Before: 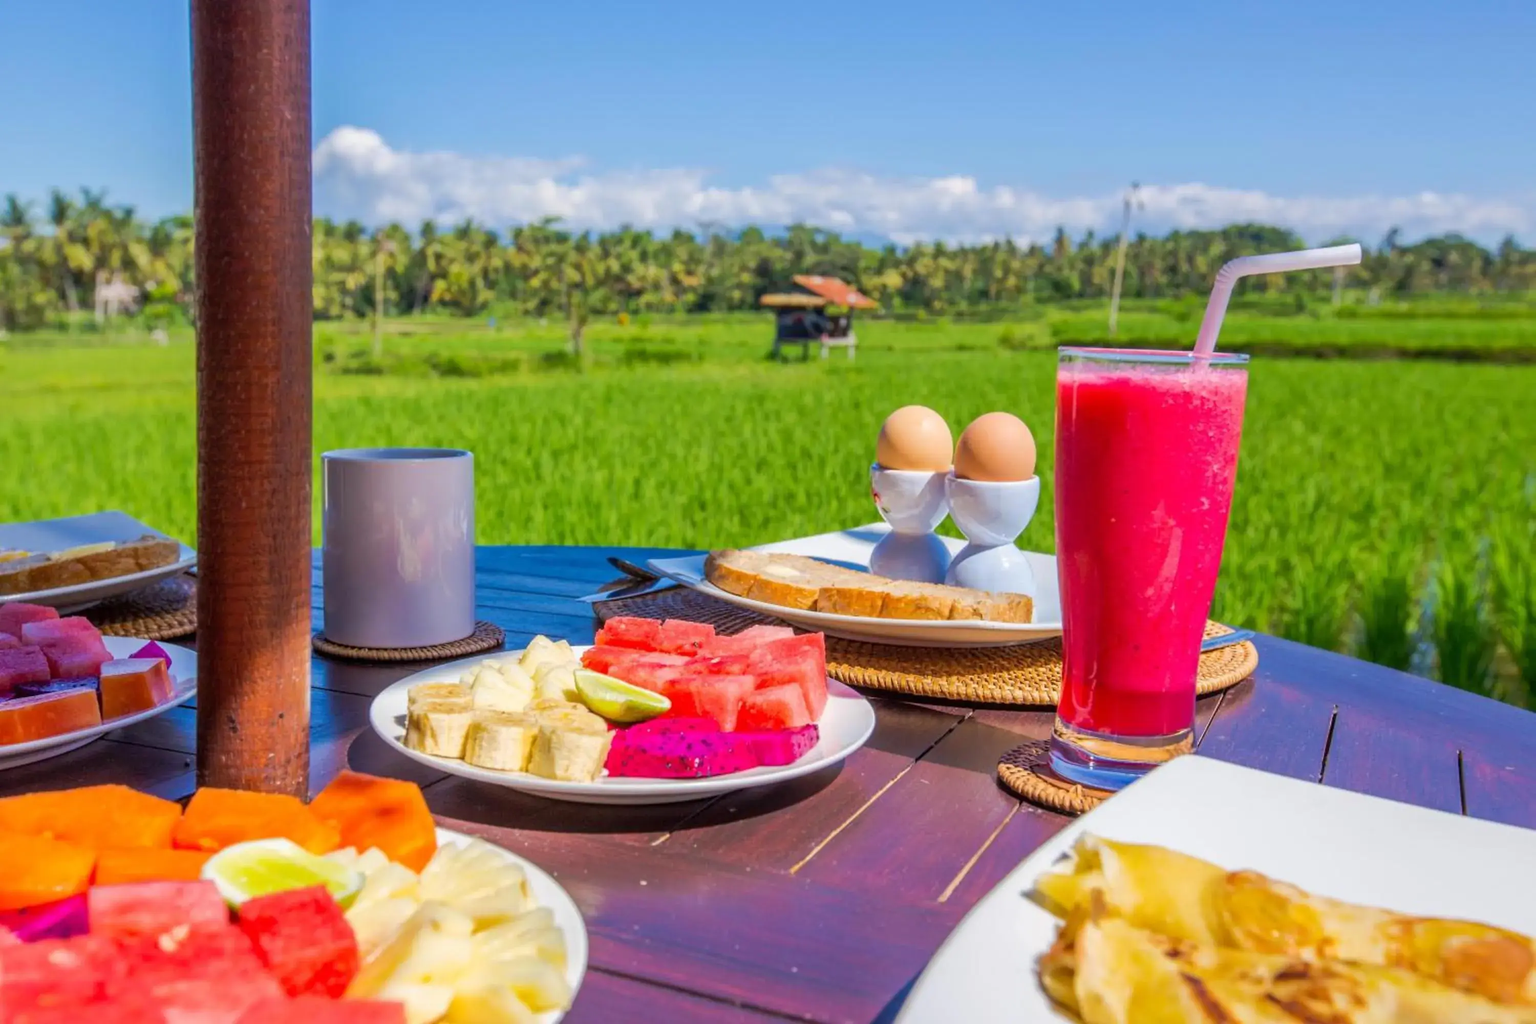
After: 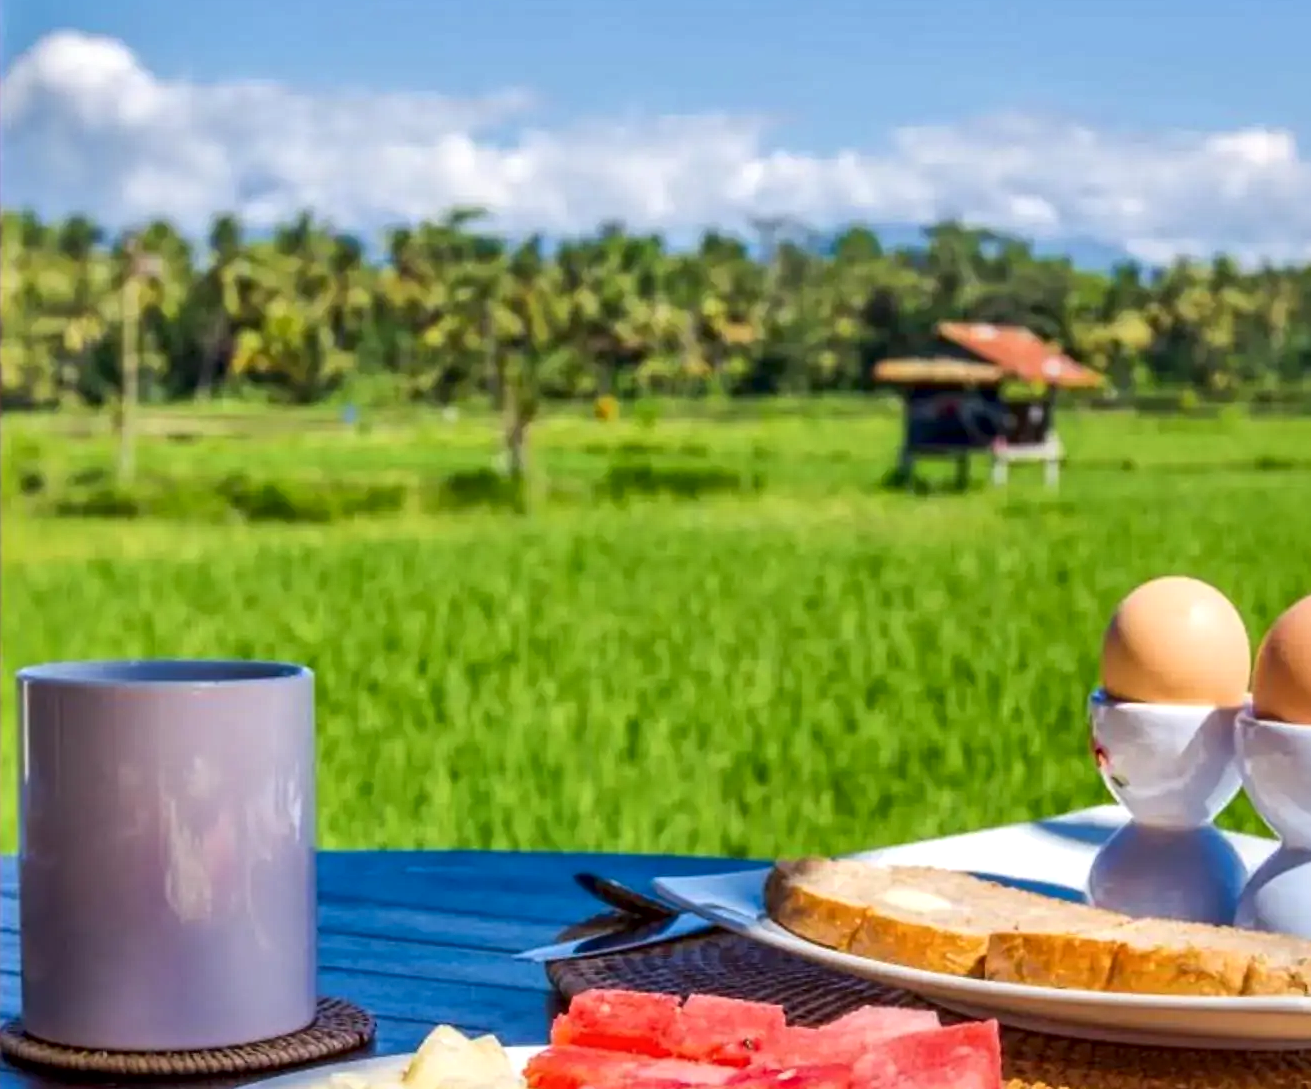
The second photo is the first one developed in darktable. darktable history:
crop: left 20.388%, top 10.781%, right 35.907%, bottom 34.749%
local contrast: mode bilateral grid, contrast 100, coarseness 100, detail 165%, midtone range 0.2
